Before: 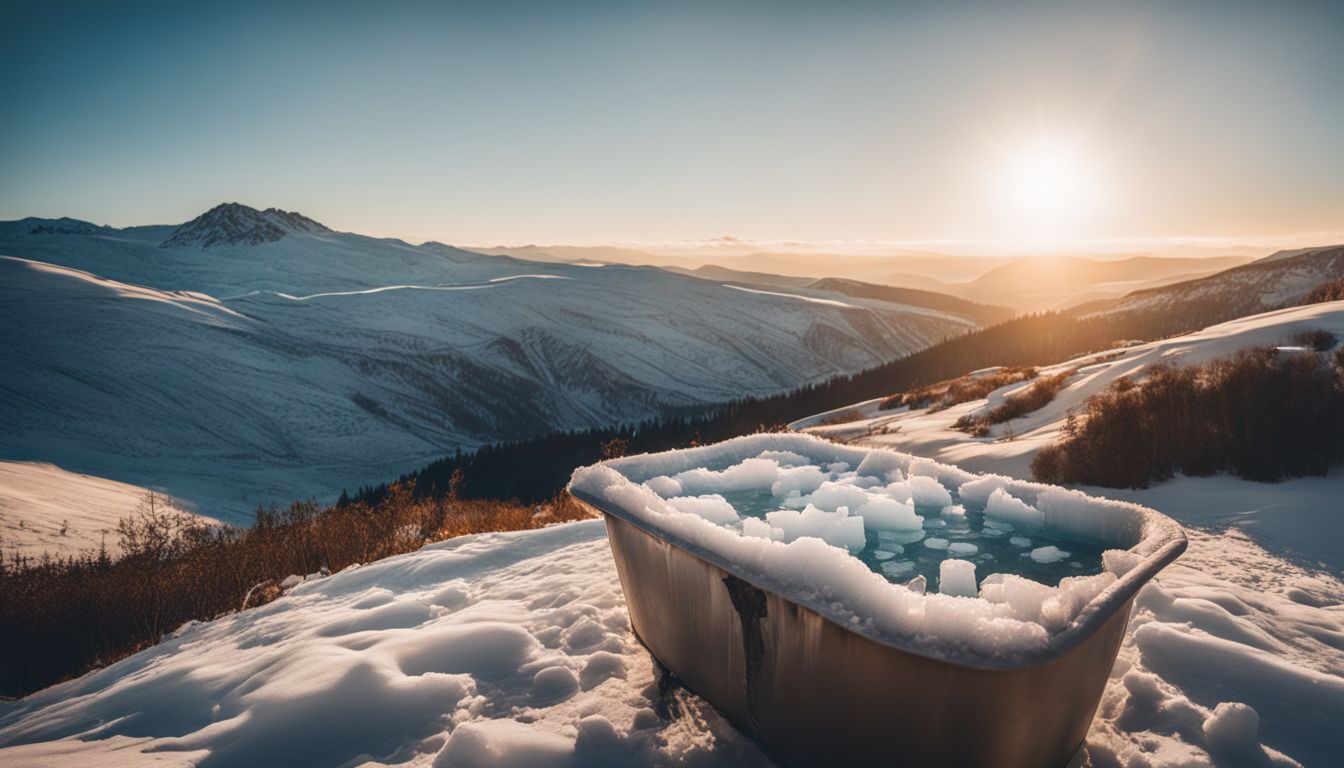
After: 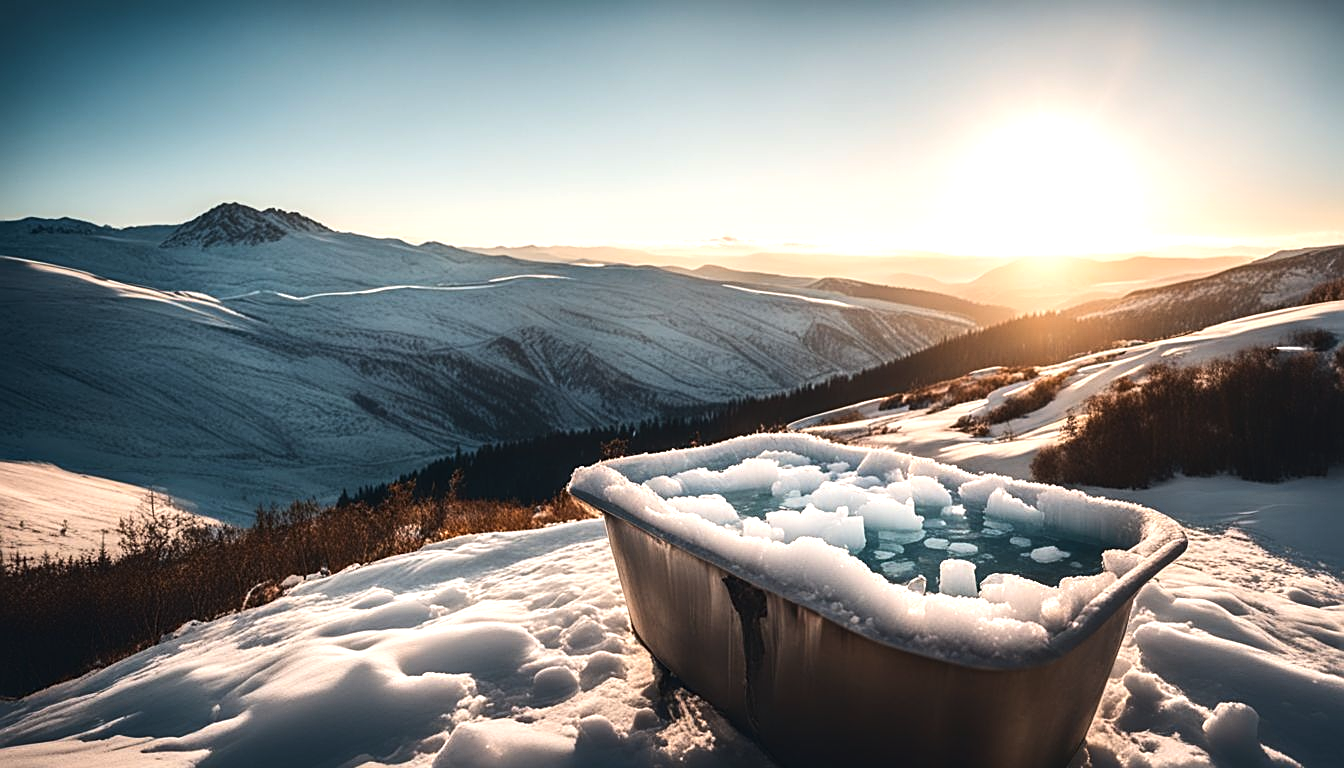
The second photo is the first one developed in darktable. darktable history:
tone equalizer: -8 EV -0.758 EV, -7 EV -0.694 EV, -6 EV -0.588 EV, -5 EV -0.415 EV, -3 EV 0.386 EV, -2 EV 0.6 EV, -1 EV 0.683 EV, +0 EV 0.758 EV, edges refinement/feathering 500, mask exposure compensation -1.57 EV, preserve details no
sharpen: on, module defaults
